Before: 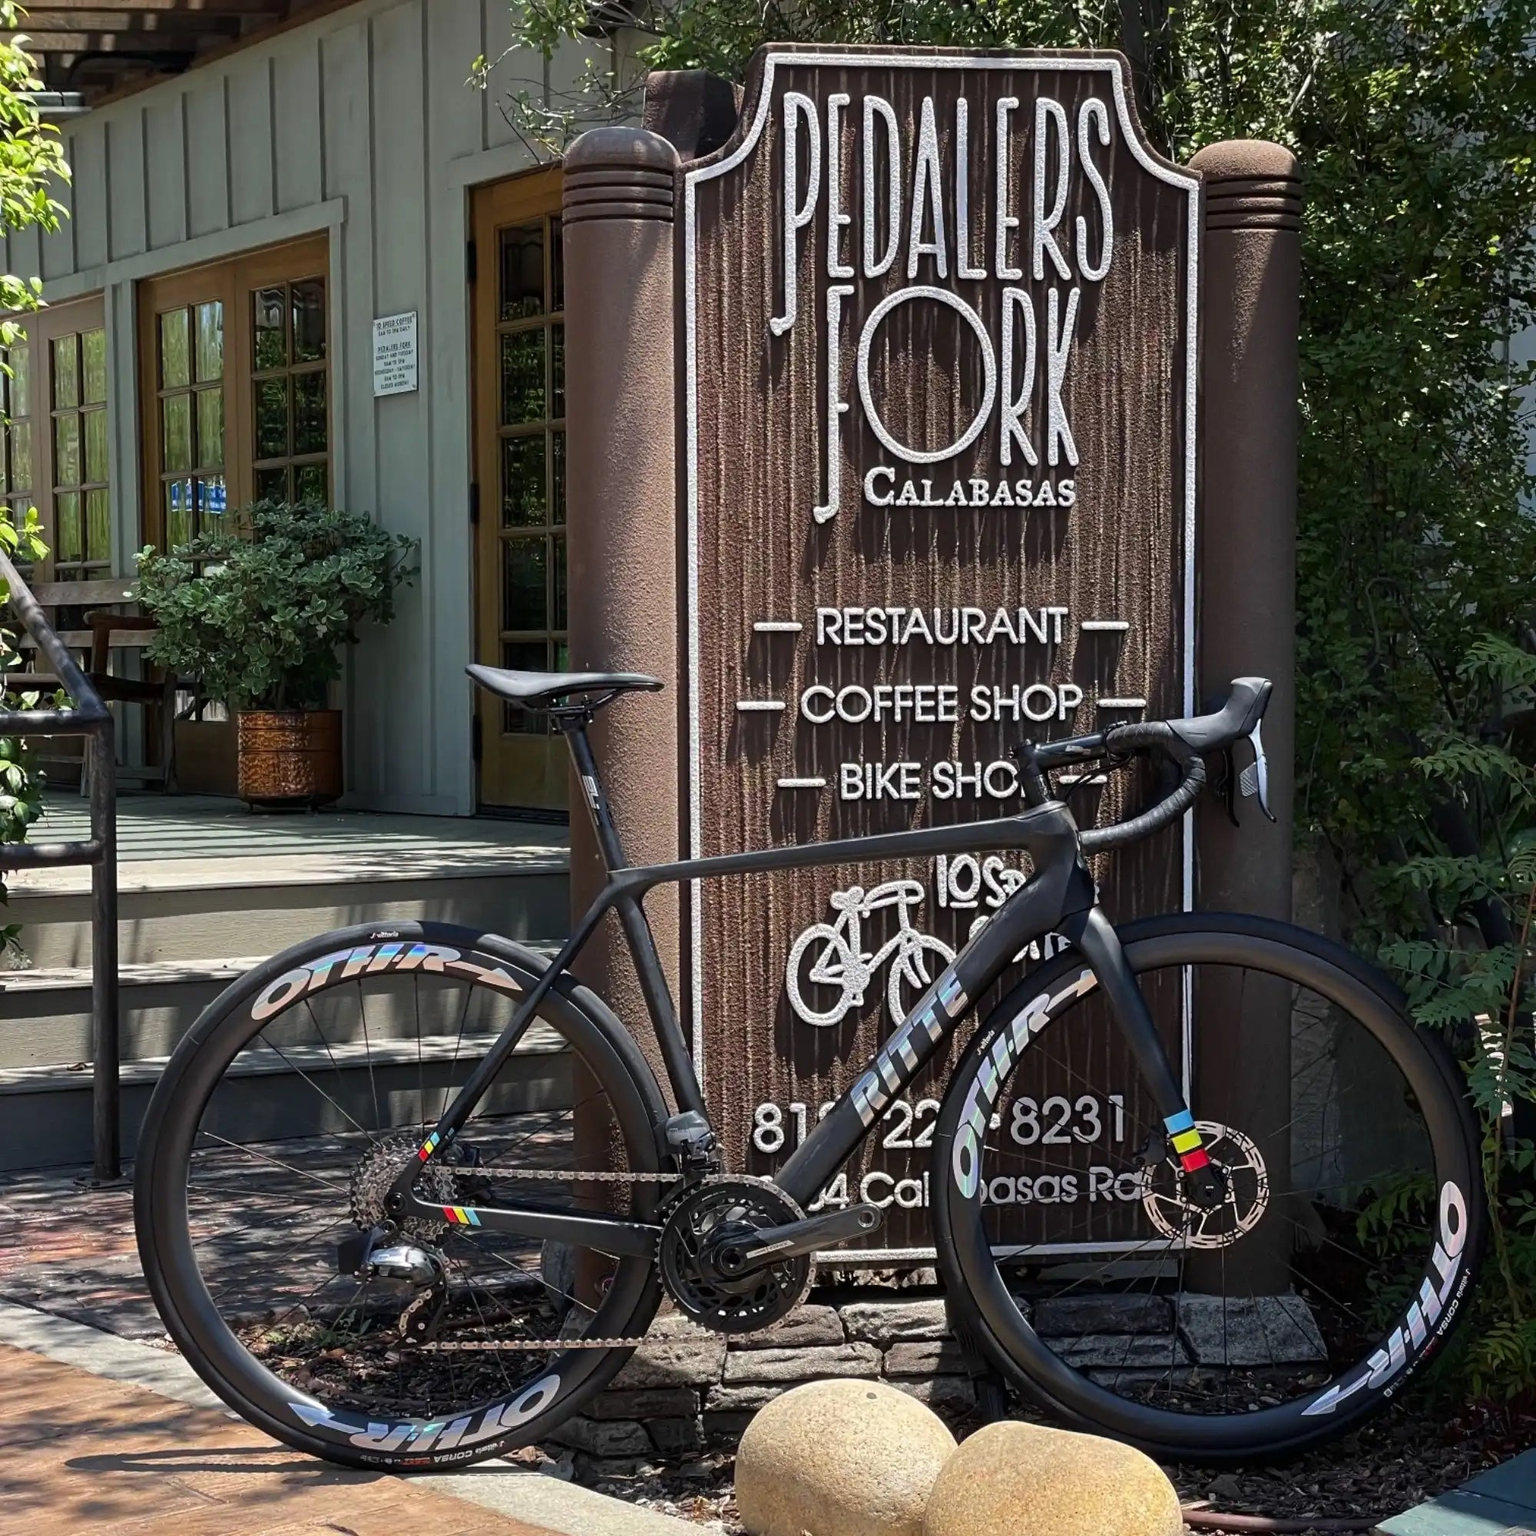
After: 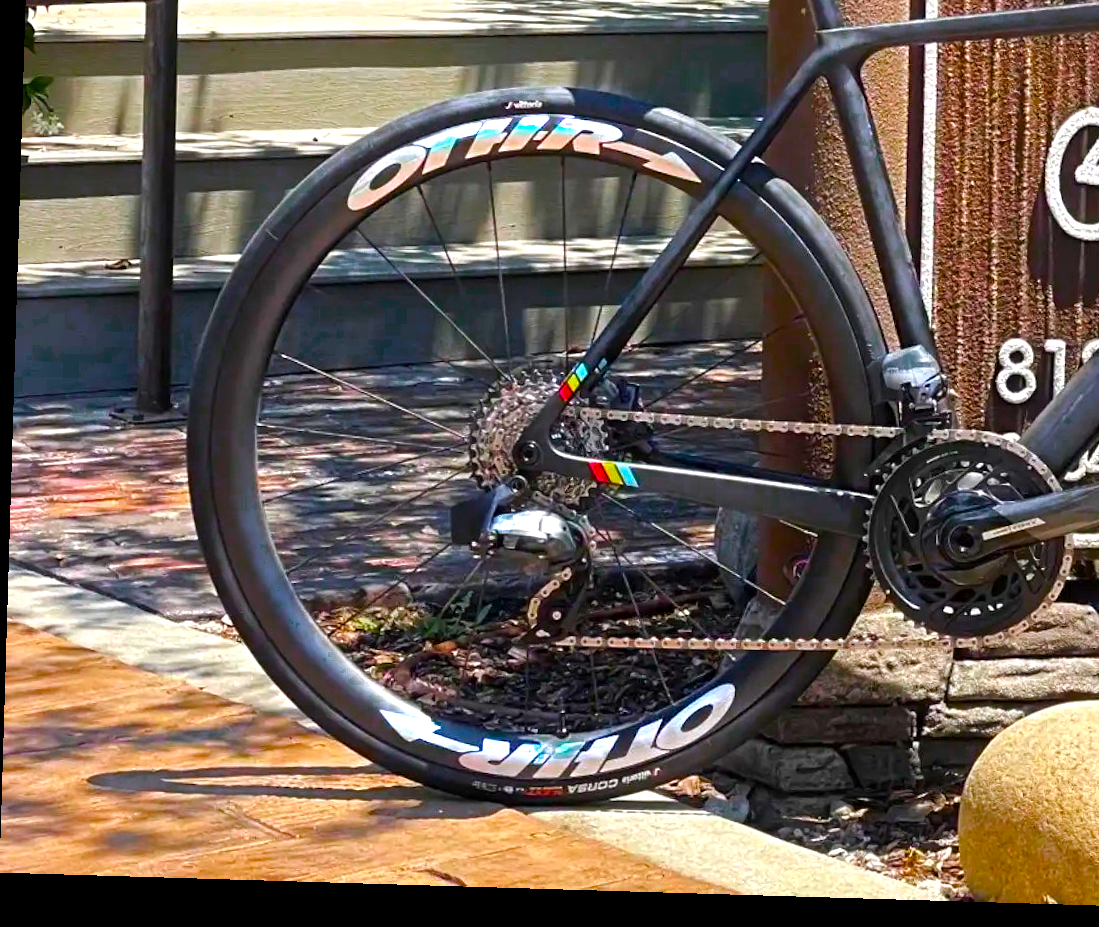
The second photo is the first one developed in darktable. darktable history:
rotate and perspective: rotation 1.72°, automatic cropping off
color balance rgb: linear chroma grading › shadows 10%, linear chroma grading › highlights 10%, linear chroma grading › global chroma 15%, linear chroma grading › mid-tones 15%, perceptual saturation grading › global saturation 40%, perceptual saturation grading › highlights -25%, perceptual saturation grading › mid-tones 35%, perceptual saturation grading › shadows 35%, perceptual brilliance grading › global brilliance 11.29%, global vibrance 11.29%
crop and rotate: top 54.778%, right 46.61%, bottom 0.159%
color zones: curves: ch0 [(0.203, 0.433) (0.607, 0.517) (0.697, 0.696) (0.705, 0.897)]
exposure: exposure 0.217 EV, compensate highlight preservation false
